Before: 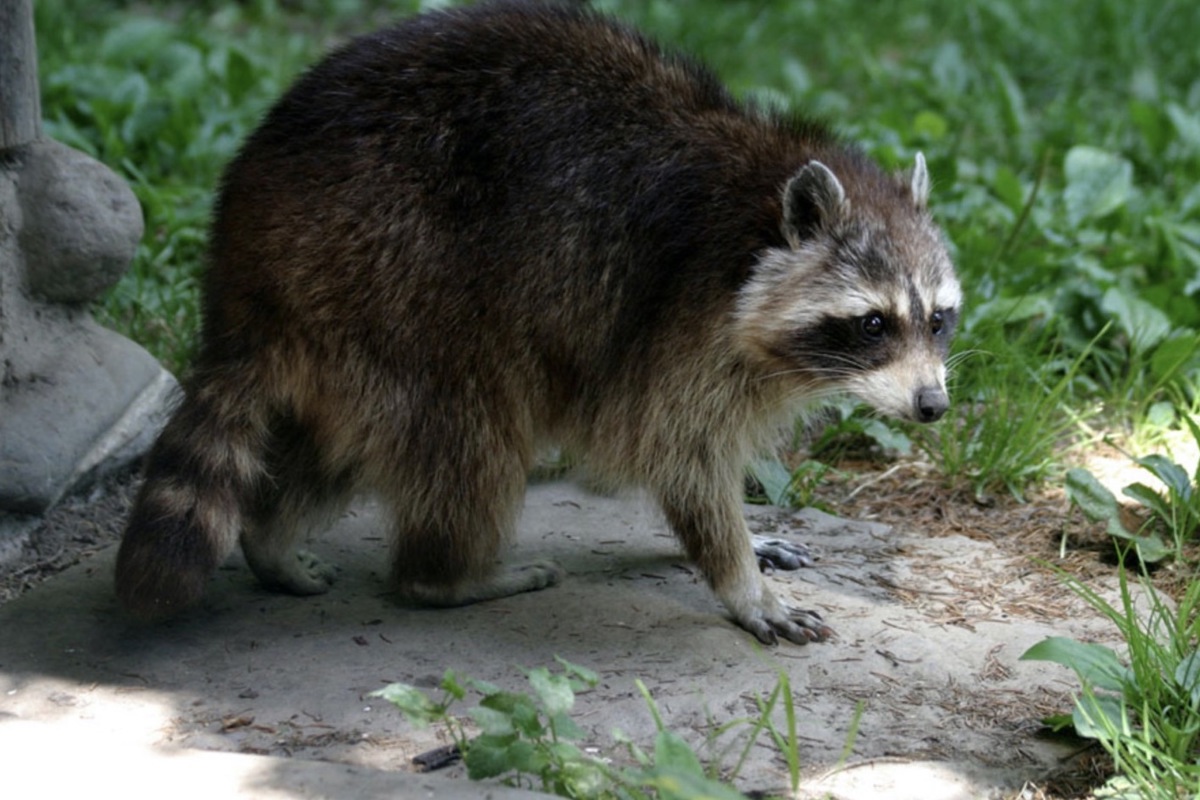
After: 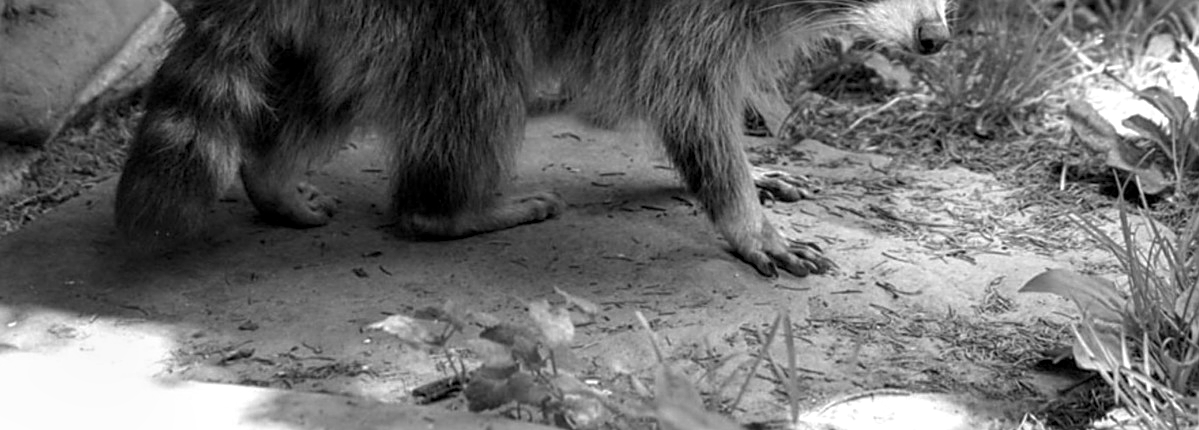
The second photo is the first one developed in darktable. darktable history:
monochrome: on, module defaults
sharpen: on, module defaults
local contrast: on, module defaults
crop and rotate: top 46.237%
